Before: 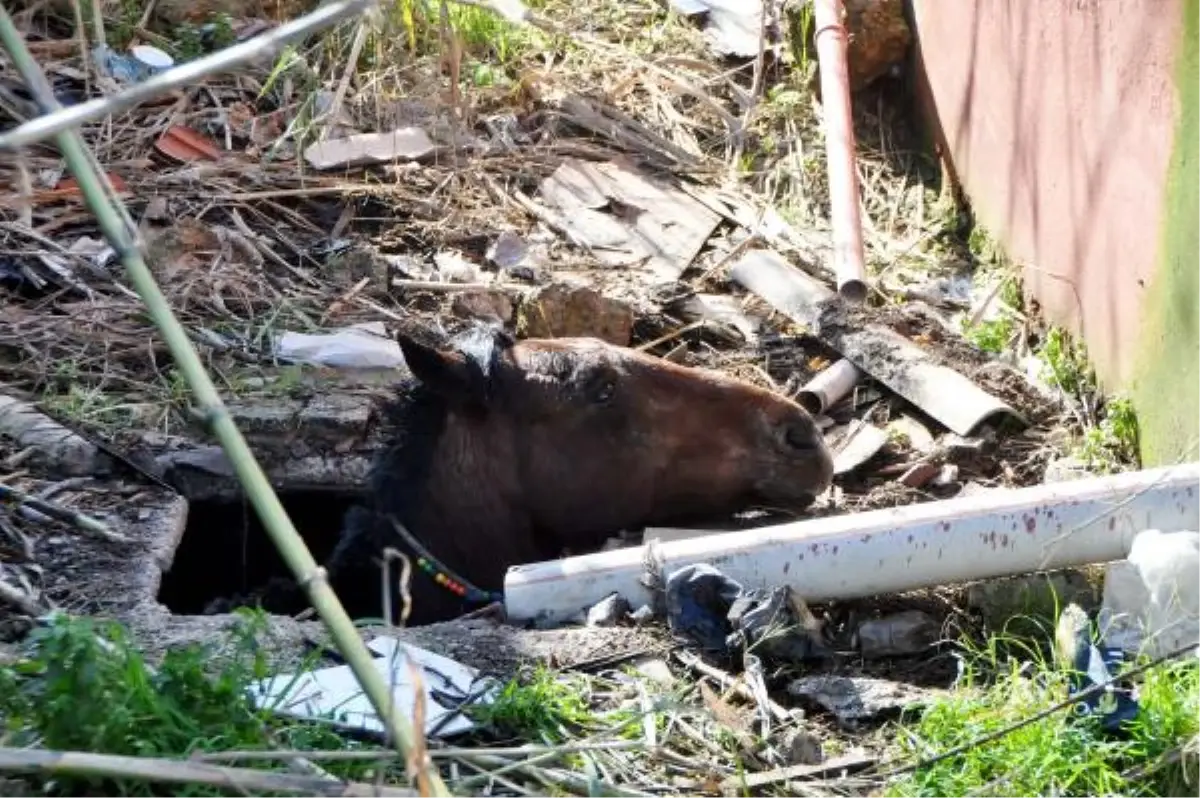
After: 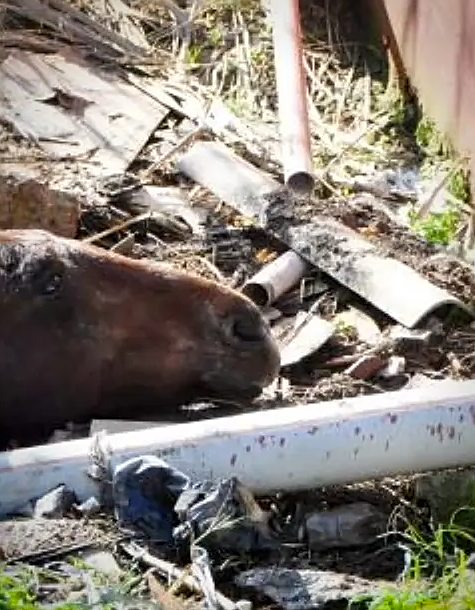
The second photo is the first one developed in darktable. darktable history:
sharpen: on, module defaults
crop: left 46.15%, top 13.6%, right 14.236%, bottom 9.88%
vignetting: saturation 0.368, automatic ratio true, unbound false
